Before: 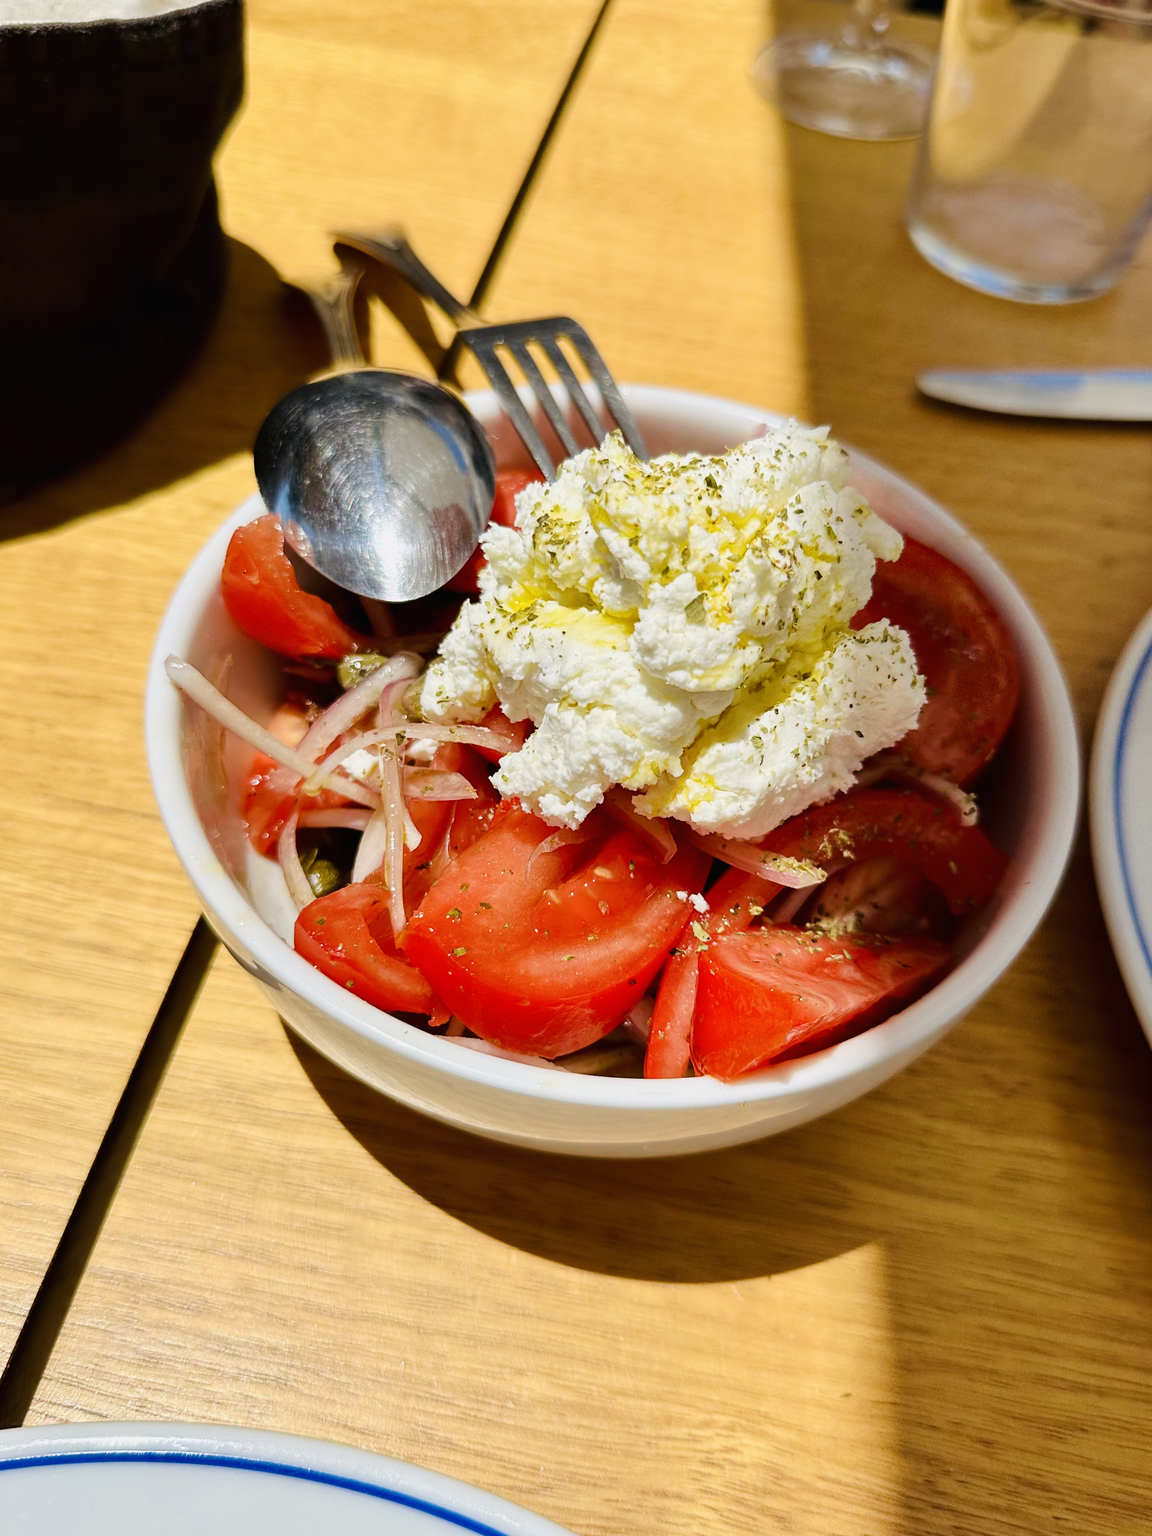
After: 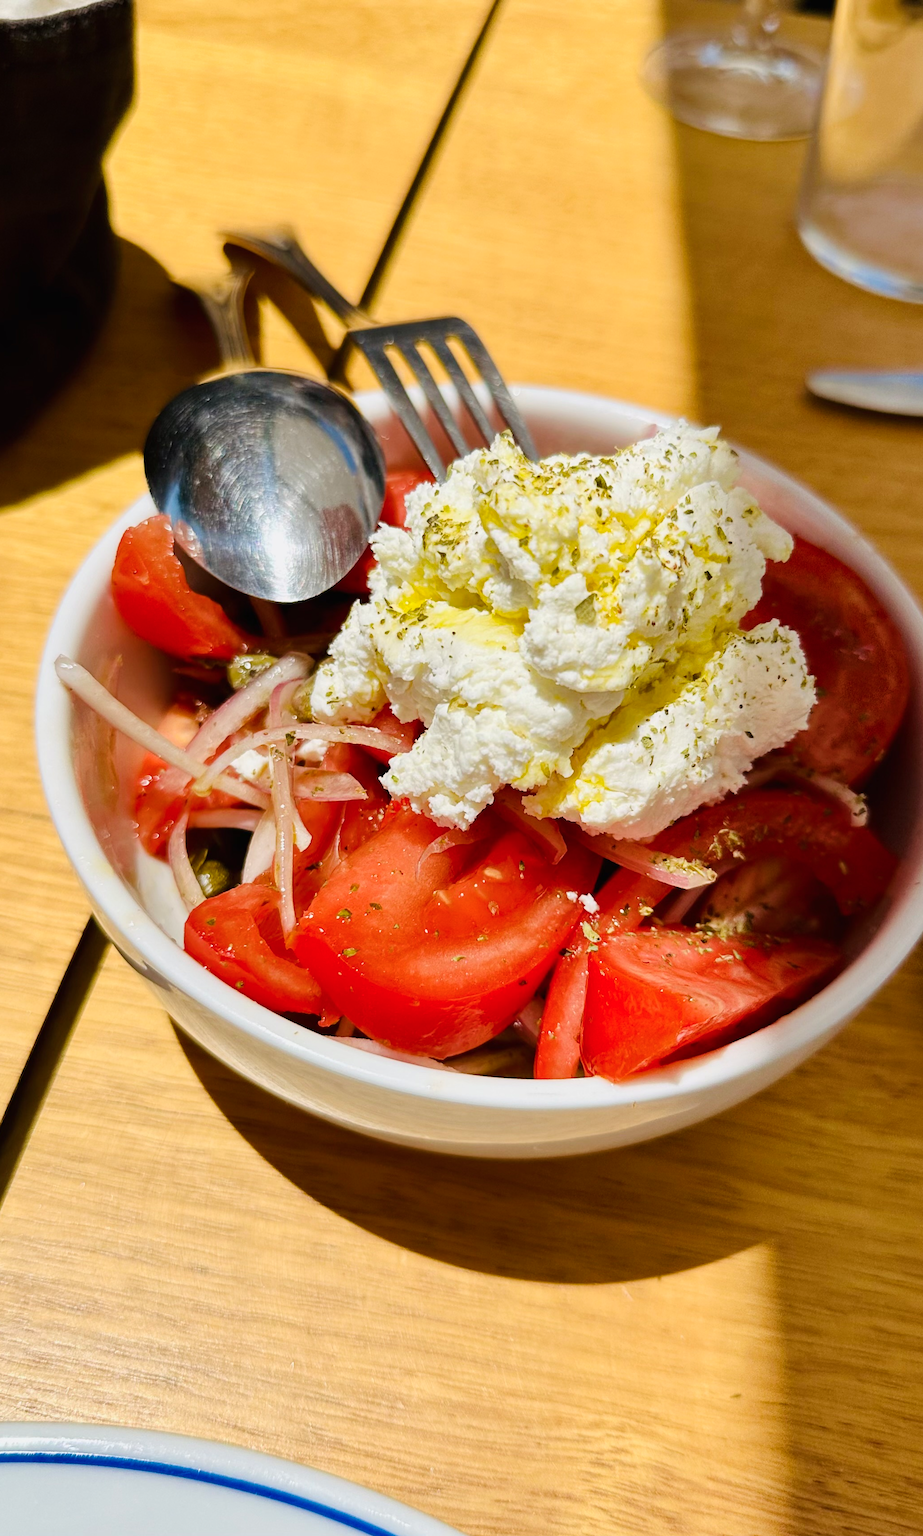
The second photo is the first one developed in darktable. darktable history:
color balance rgb: linear chroma grading › shadows -3%, linear chroma grading › highlights -4%
crop and rotate: left 9.597%, right 10.195%
